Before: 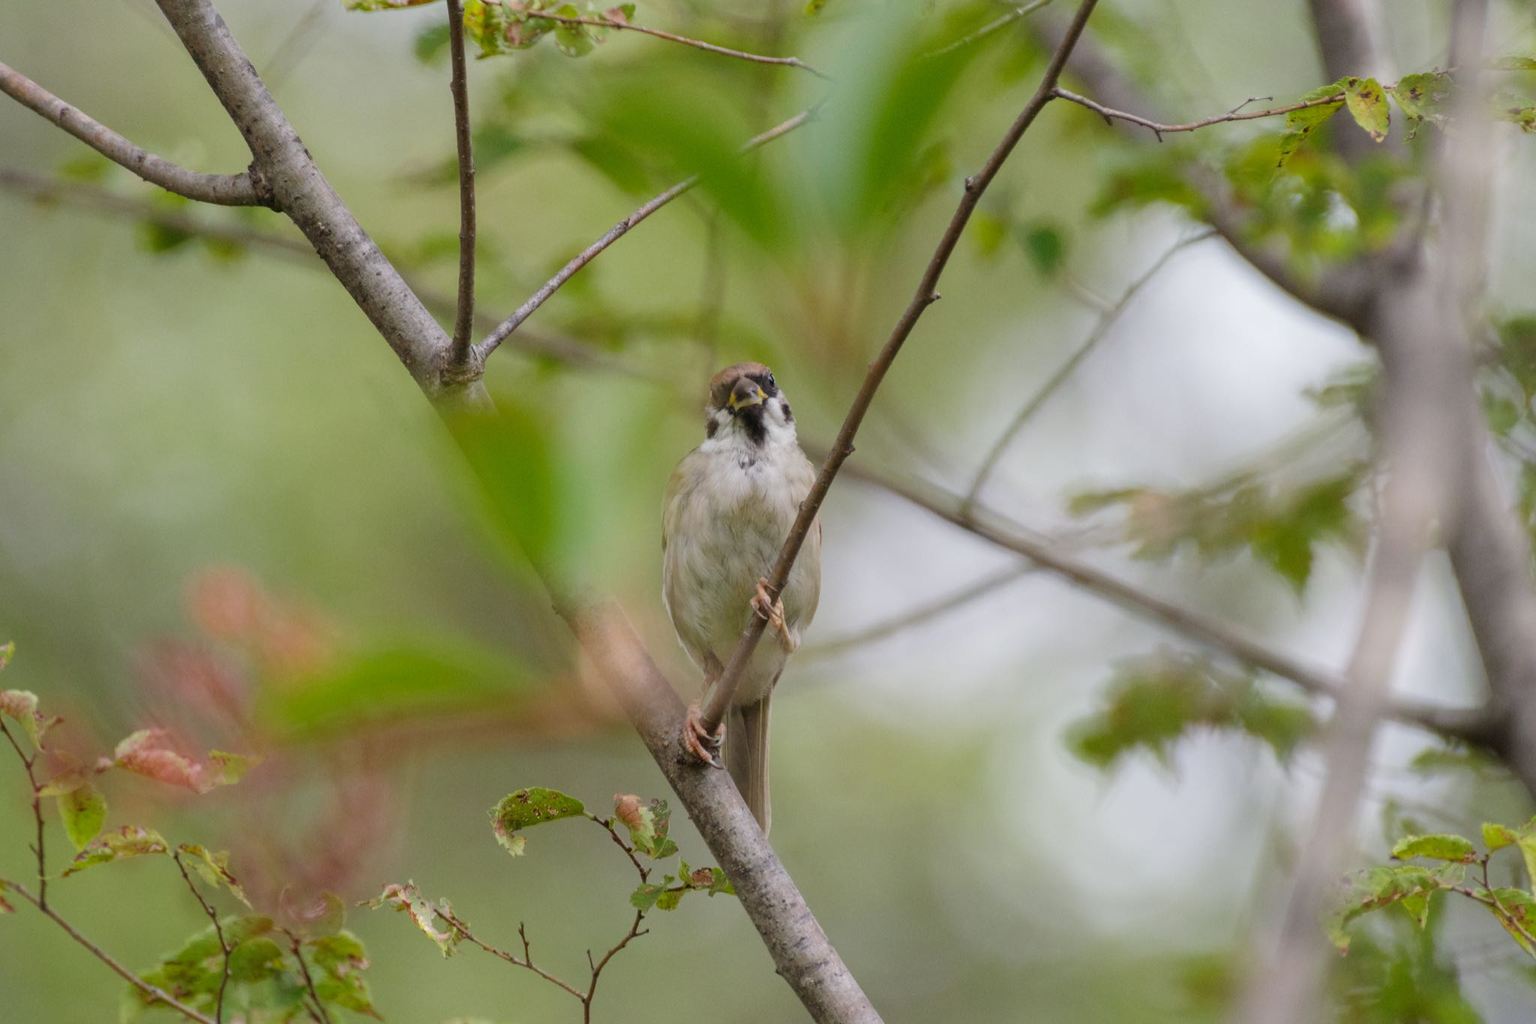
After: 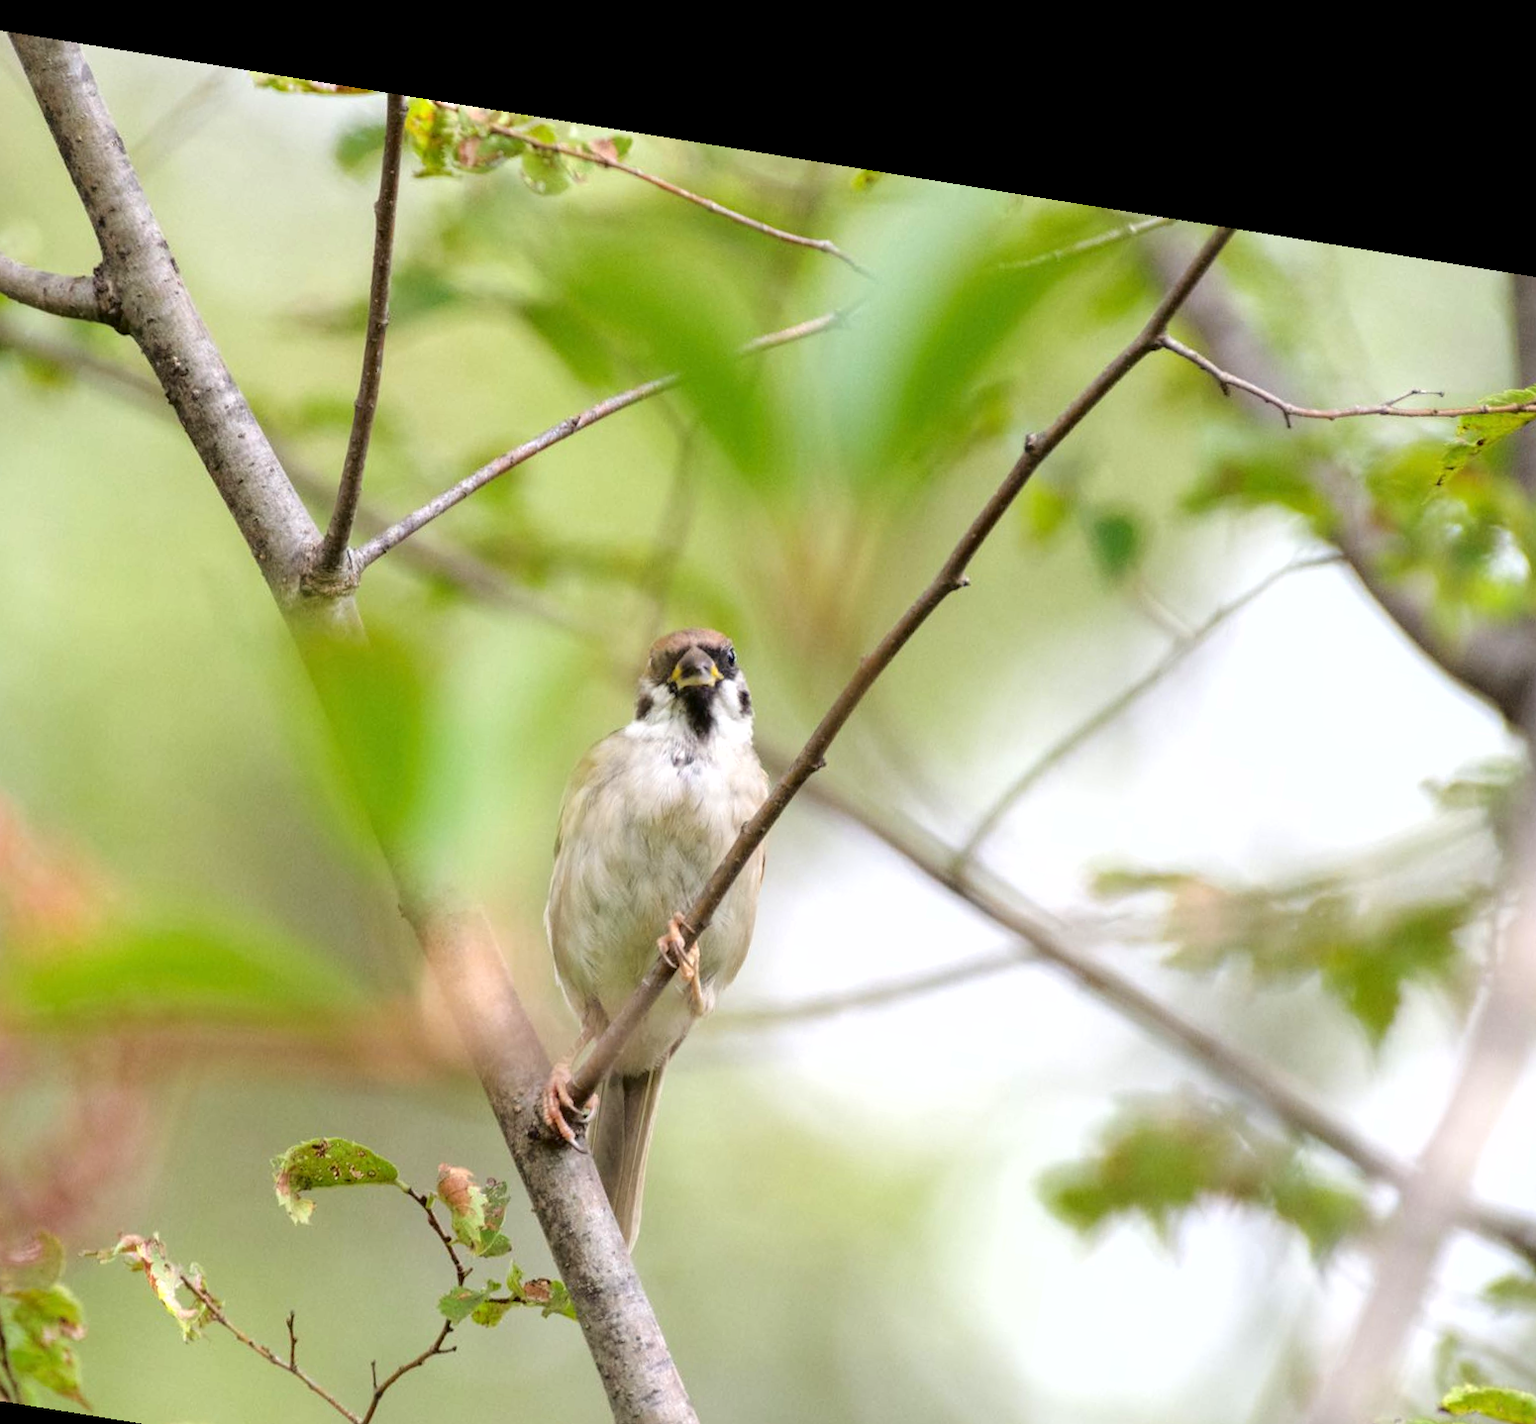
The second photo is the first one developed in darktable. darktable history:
rotate and perspective: rotation 9.12°, automatic cropping off
exposure: black level correction 0, exposure 0.9 EV, compensate exposure bias true, compensate highlight preservation false
crop: left 18.479%, right 12.2%, bottom 13.971%
fill light: exposure -2 EV, width 8.6
